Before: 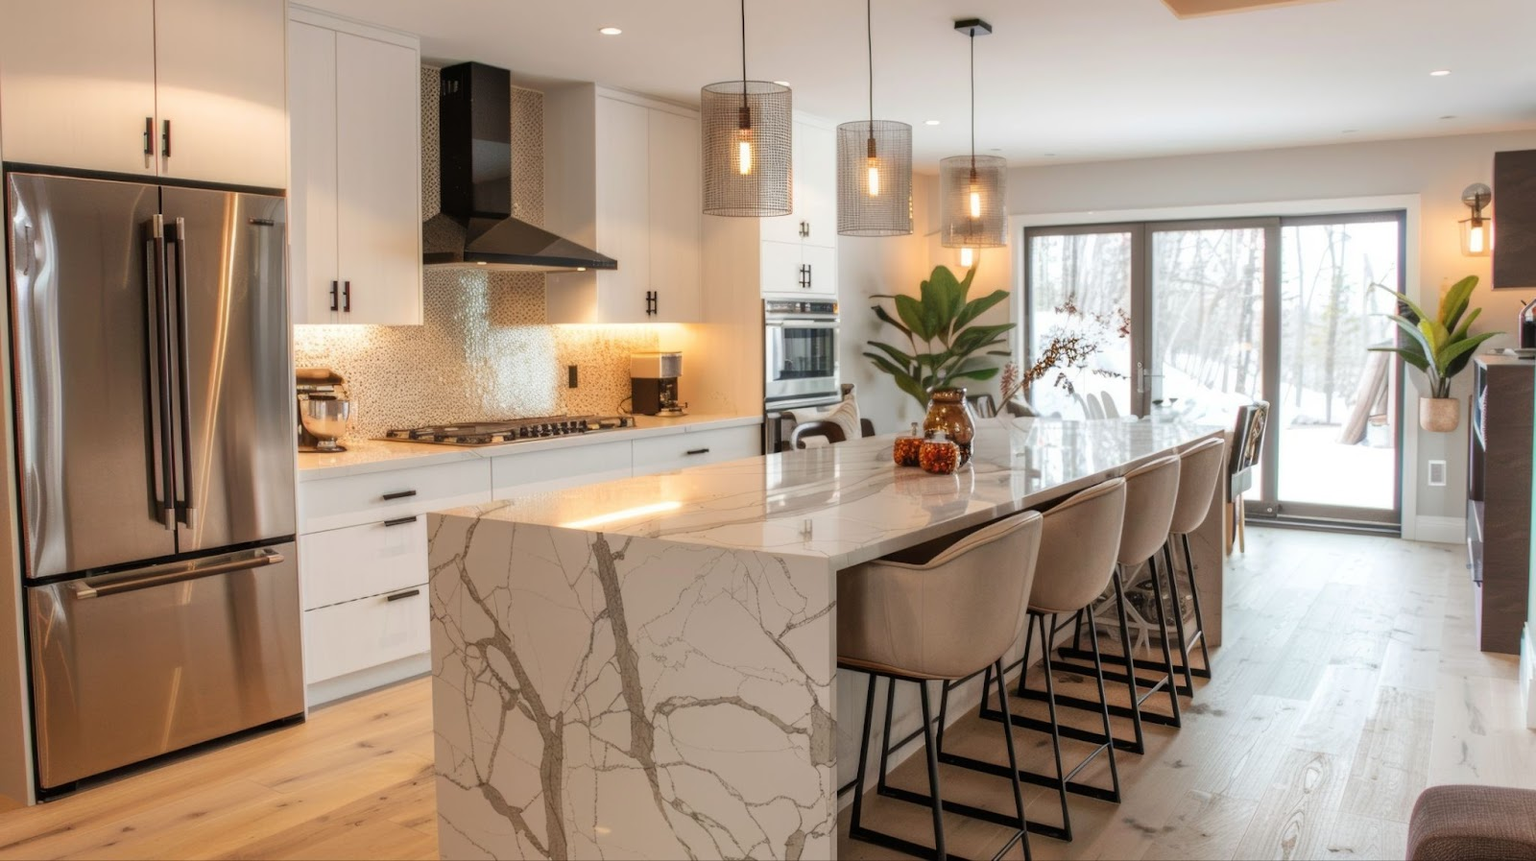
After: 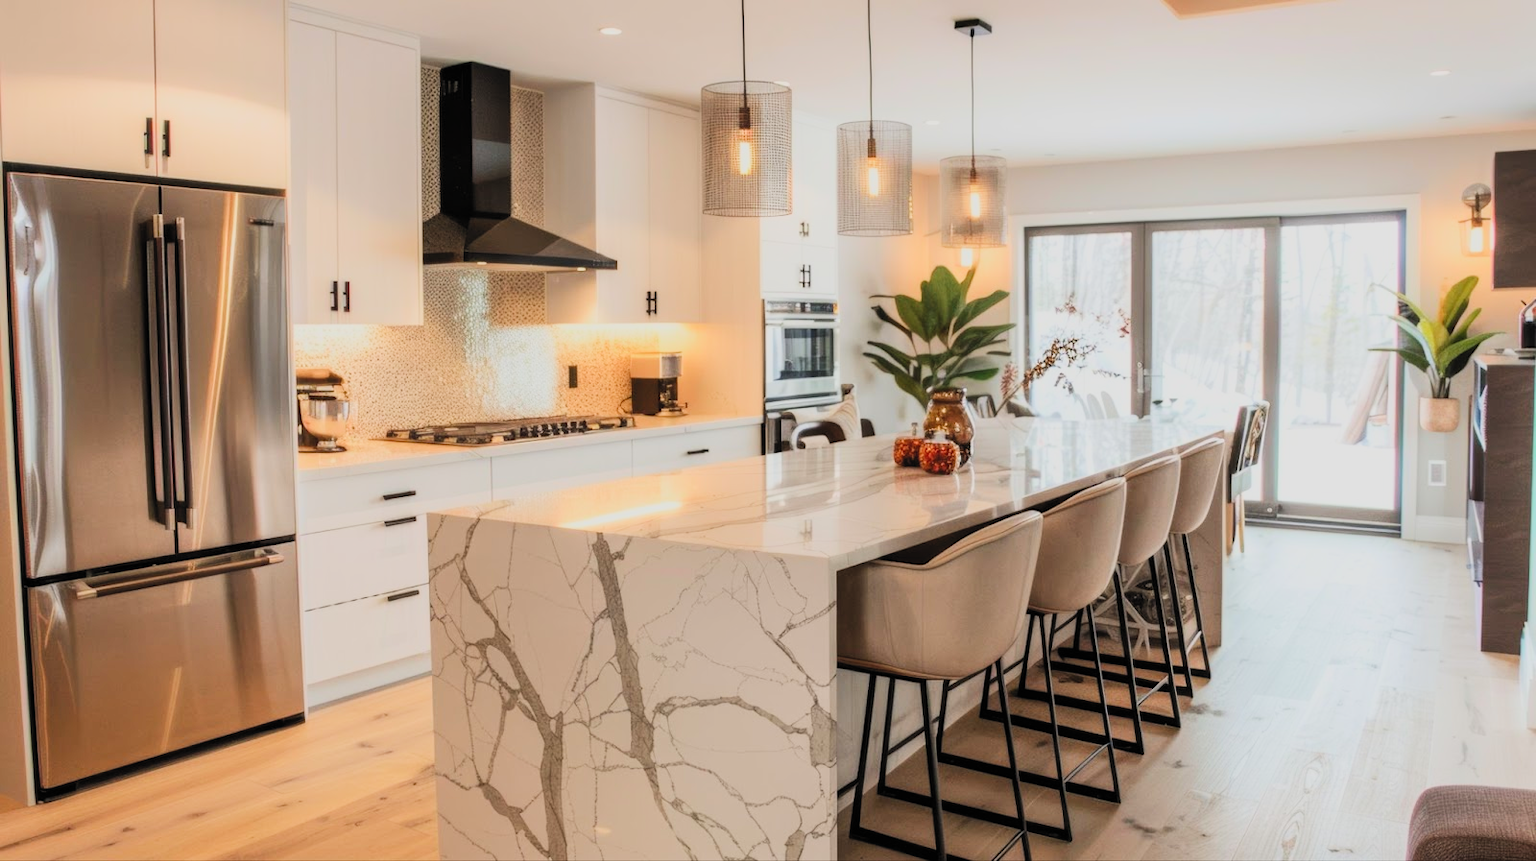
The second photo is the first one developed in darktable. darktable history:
filmic rgb: black relative exposure -7.2 EV, white relative exposure 5.39 EV, hardness 3.02, color science v5 (2021), contrast in shadows safe, contrast in highlights safe
contrast brightness saturation: contrast 0.202, brightness 0.16, saturation 0.23
